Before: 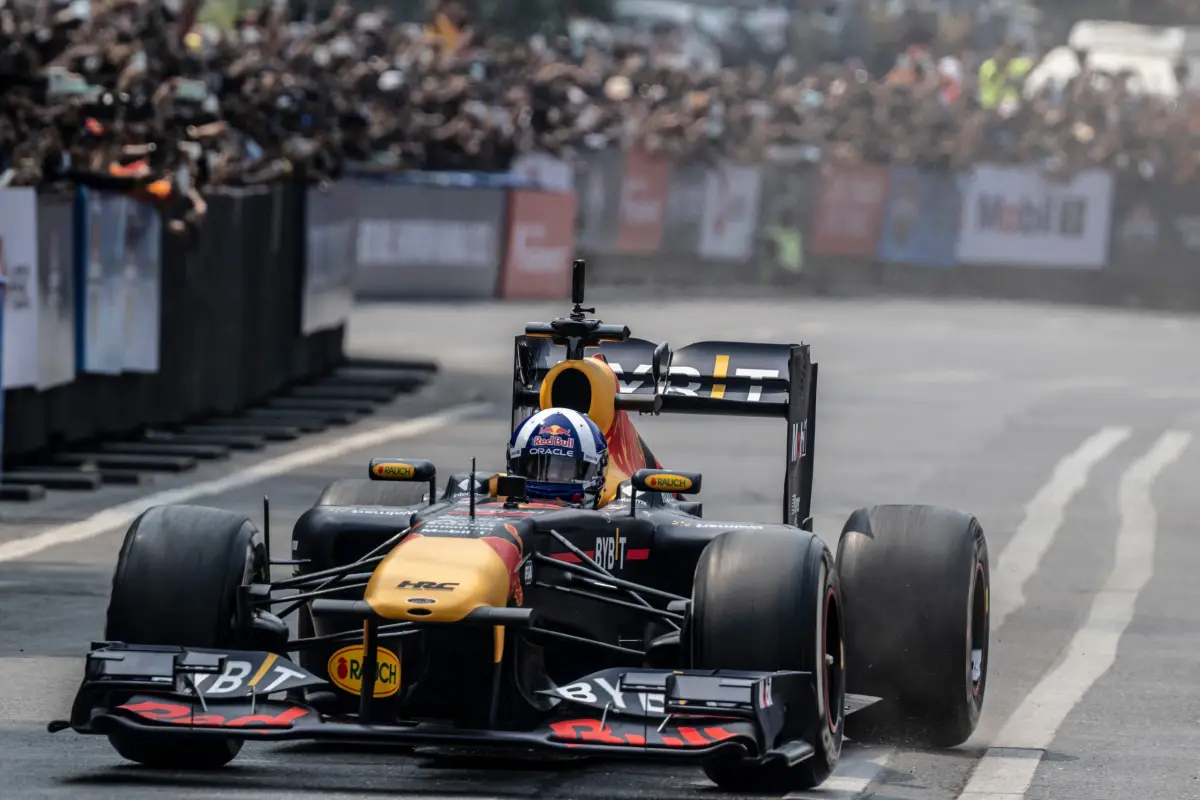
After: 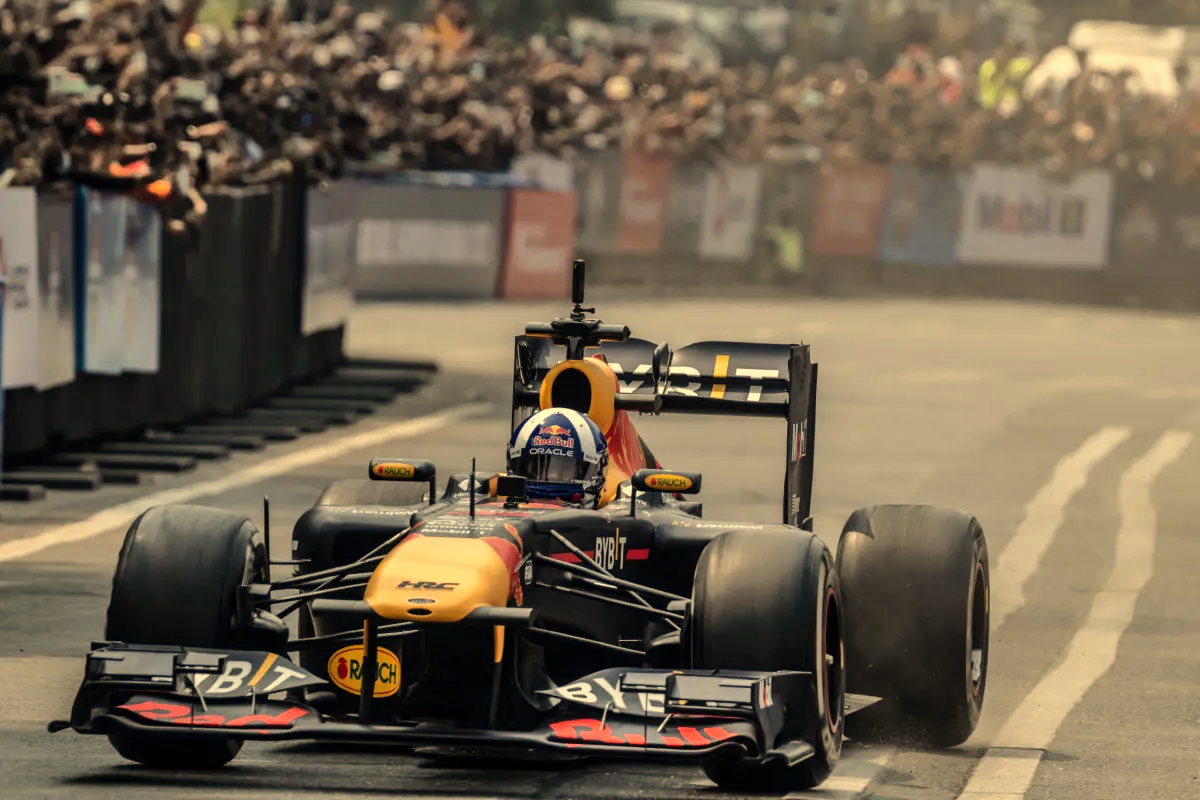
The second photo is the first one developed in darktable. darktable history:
shadows and highlights: white point adjustment 1, soften with gaussian
color correction: highlights a* 3.84, highlights b* 5.07
white balance: red 1.08, blue 0.791
